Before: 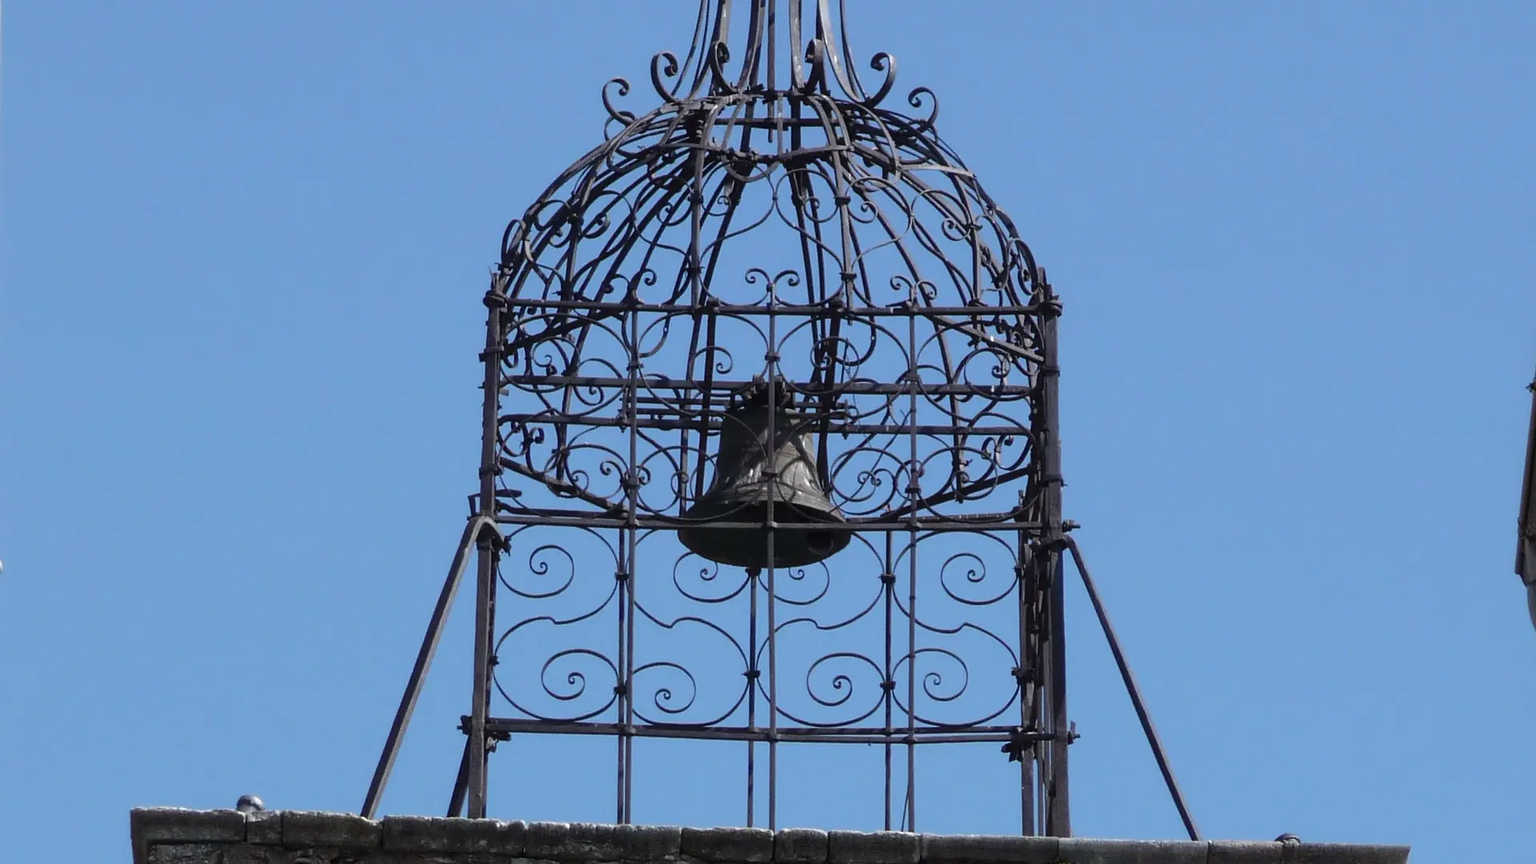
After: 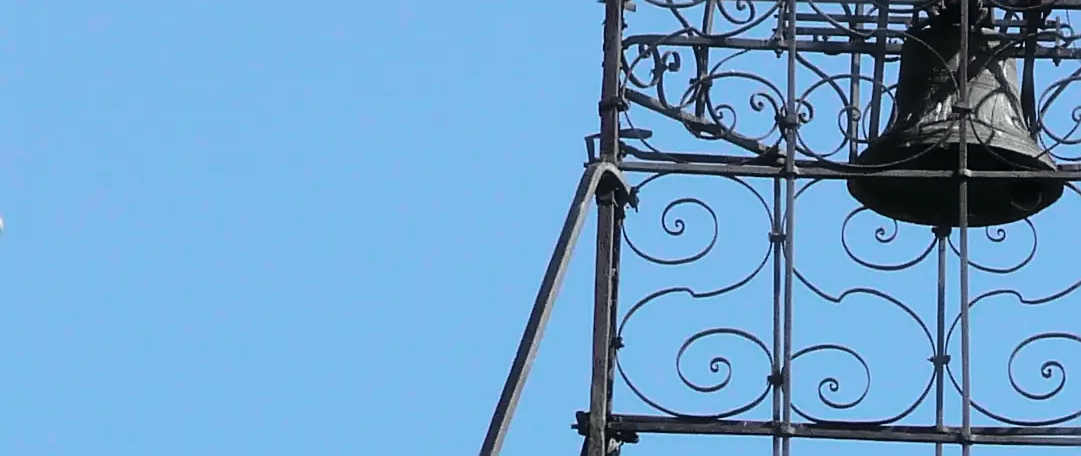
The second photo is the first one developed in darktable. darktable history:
haze removal: strength -0.107, compatibility mode true, adaptive false
sharpen: on, module defaults
tone curve: curves: ch0 [(0, 0) (0.135, 0.09) (0.326, 0.386) (0.489, 0.573) (0.663, 0.749) (0.854, 0.897) (1, 0.974)]; ch1 [(0, 0) (0.366, 0.367) (0.475, 0.453) (0.494, 0.493) (0.504, 0.497) (0.544, 0.569) (0.562, 0.605) (0.622, 0.694) (1, 1)]; ch2 [(0, 0) (0.333, 0.346) (0.375, 0.375) (0.424, 0.43) (0.476, 0.492) (0.502, 0.503) (0.533, 0.534) (0.572, 0.603) (0.605, 0.656) (0.641, 0.709) (1, 1)], color space Lab, independent channels, preserve colors none
crop: top 44.768%, right 43.656%, bottom 12.996%
